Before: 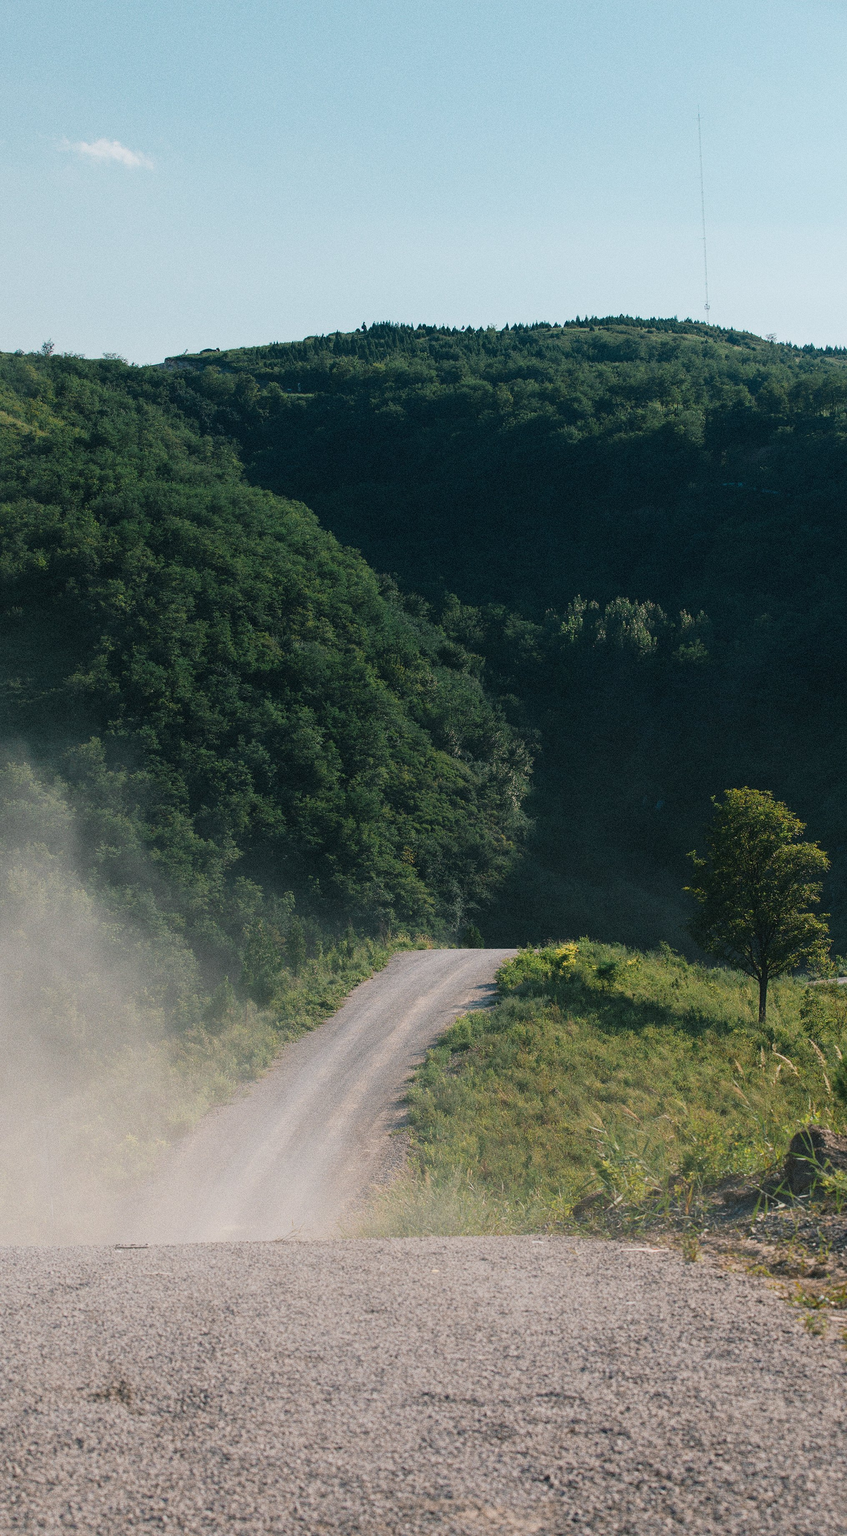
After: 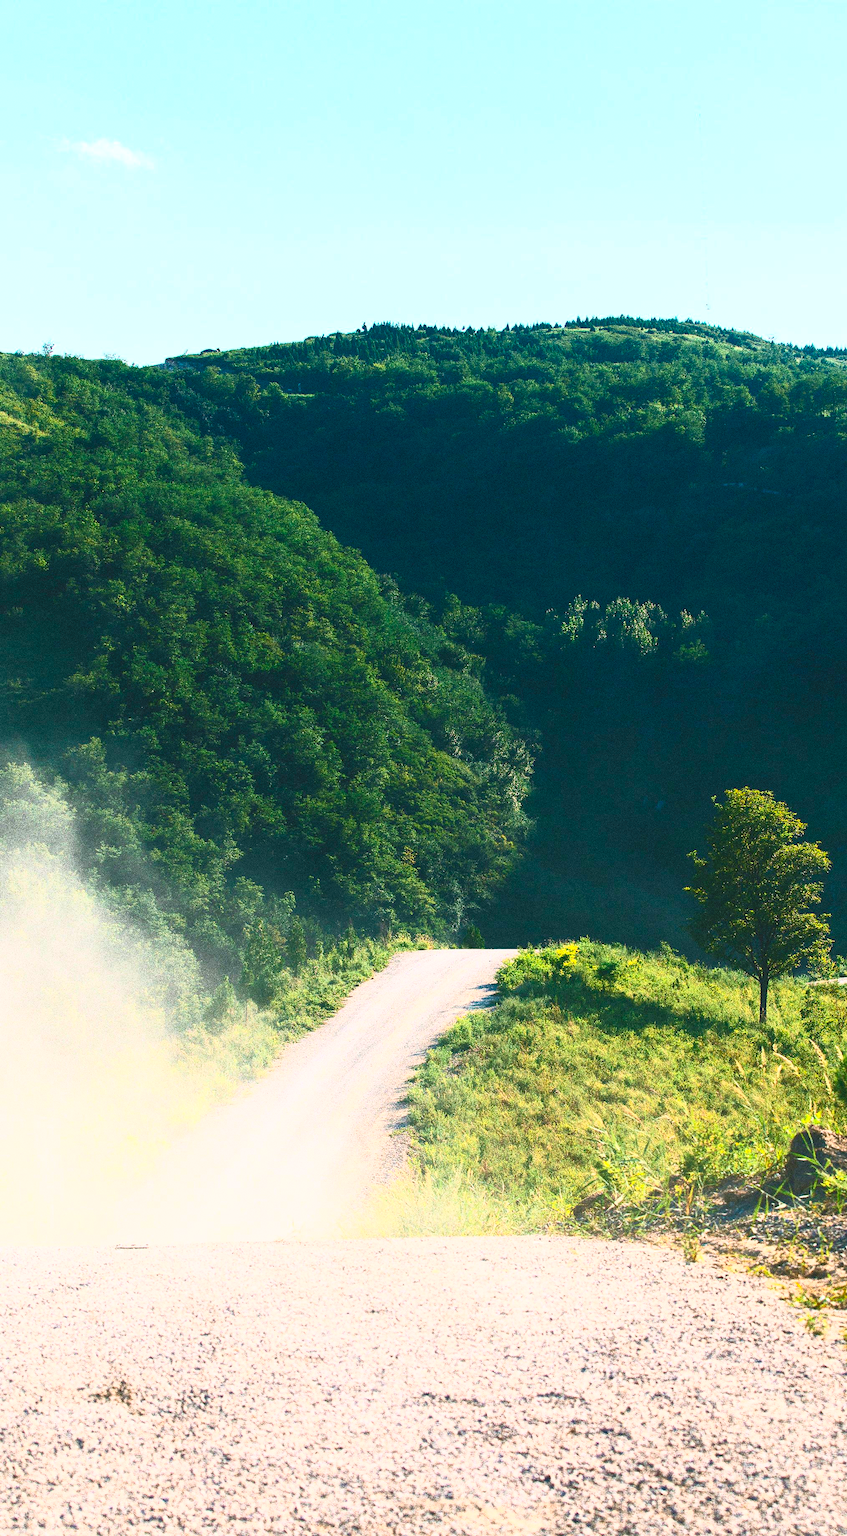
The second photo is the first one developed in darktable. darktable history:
velvia: on, module defaults
contrast brightness saturation: contrast 0.984, brightness 1, saturation 0.994
